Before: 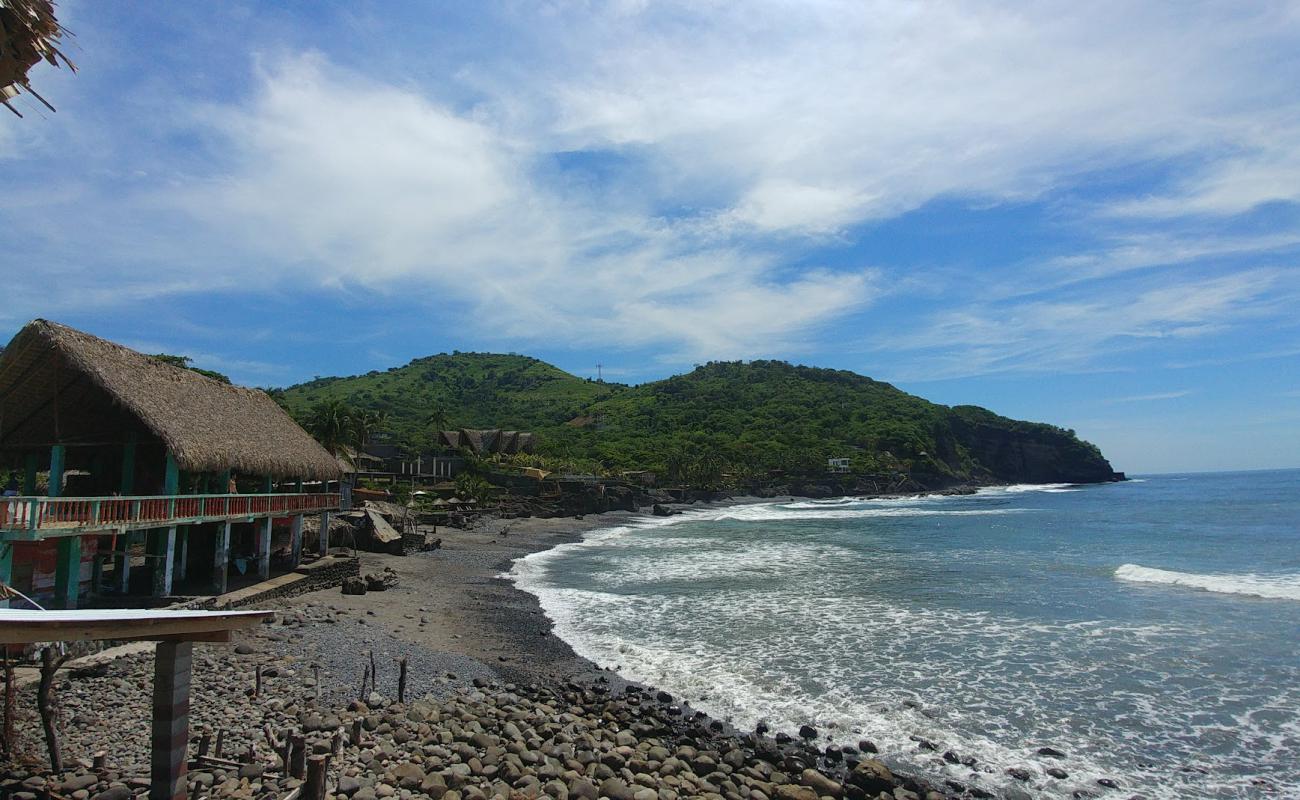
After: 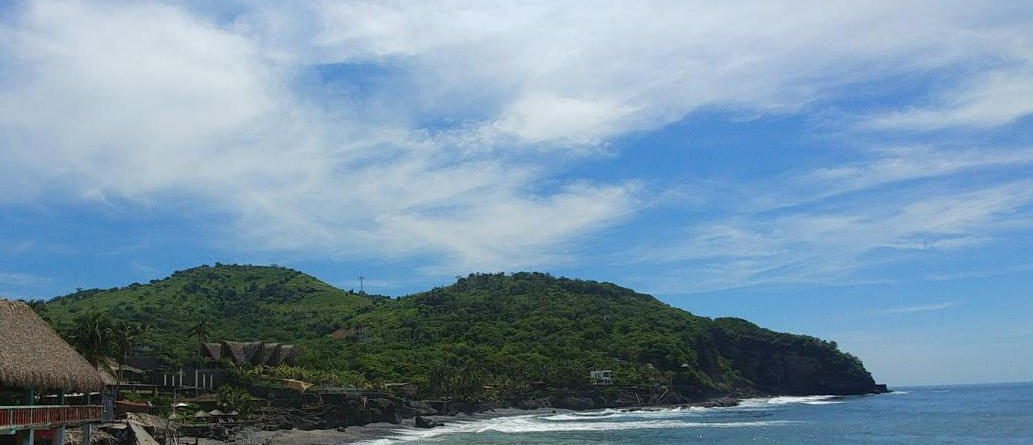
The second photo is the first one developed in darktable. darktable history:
crop: left 18.38%, top 11.092%, right 2.134%, bottom 33.217%
bloom: size 15%, threshold 97%, strength 7%
